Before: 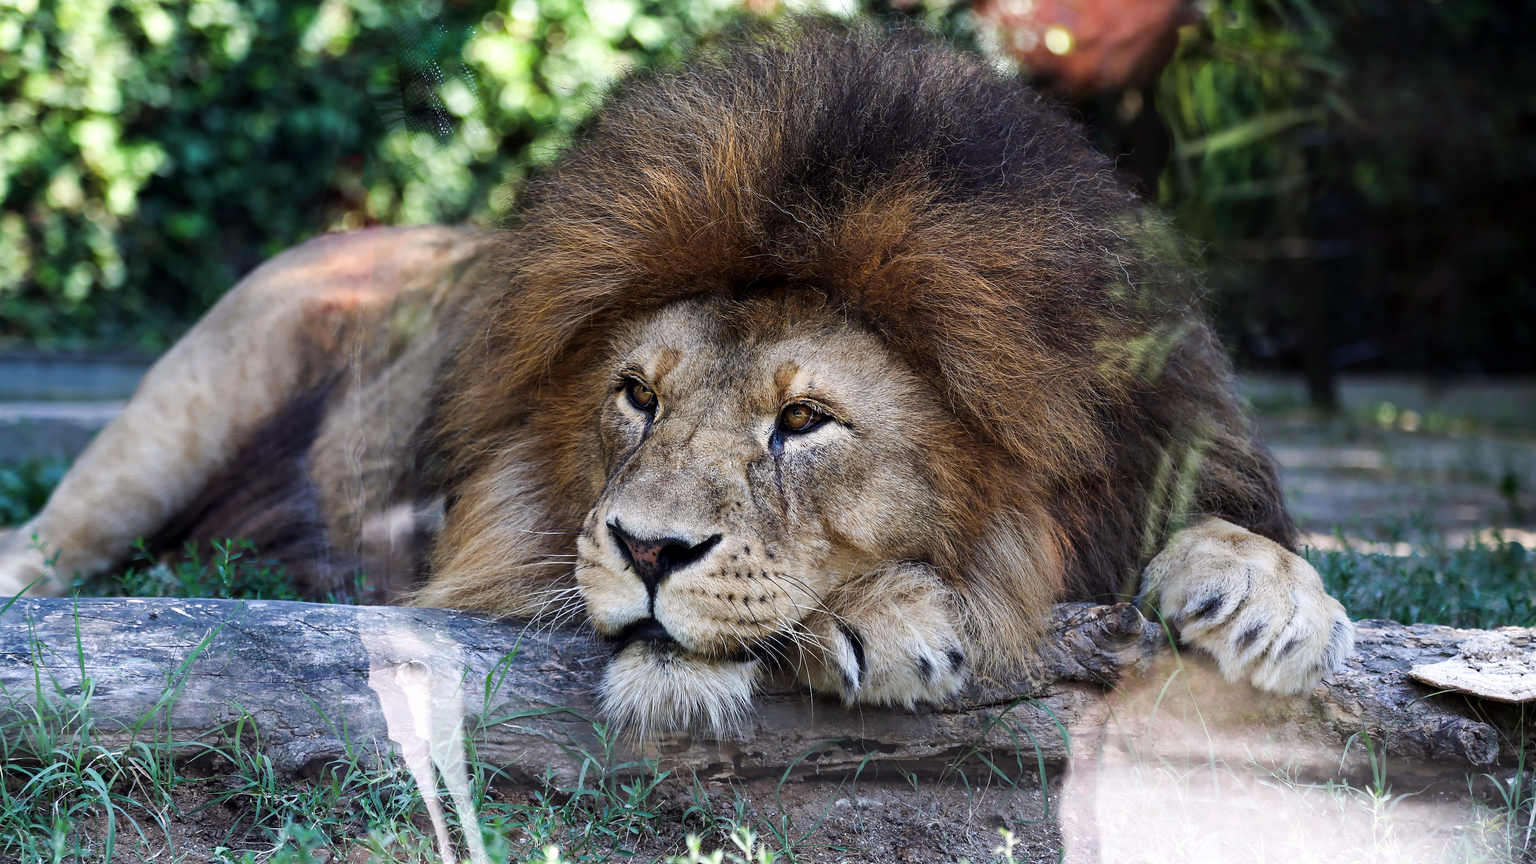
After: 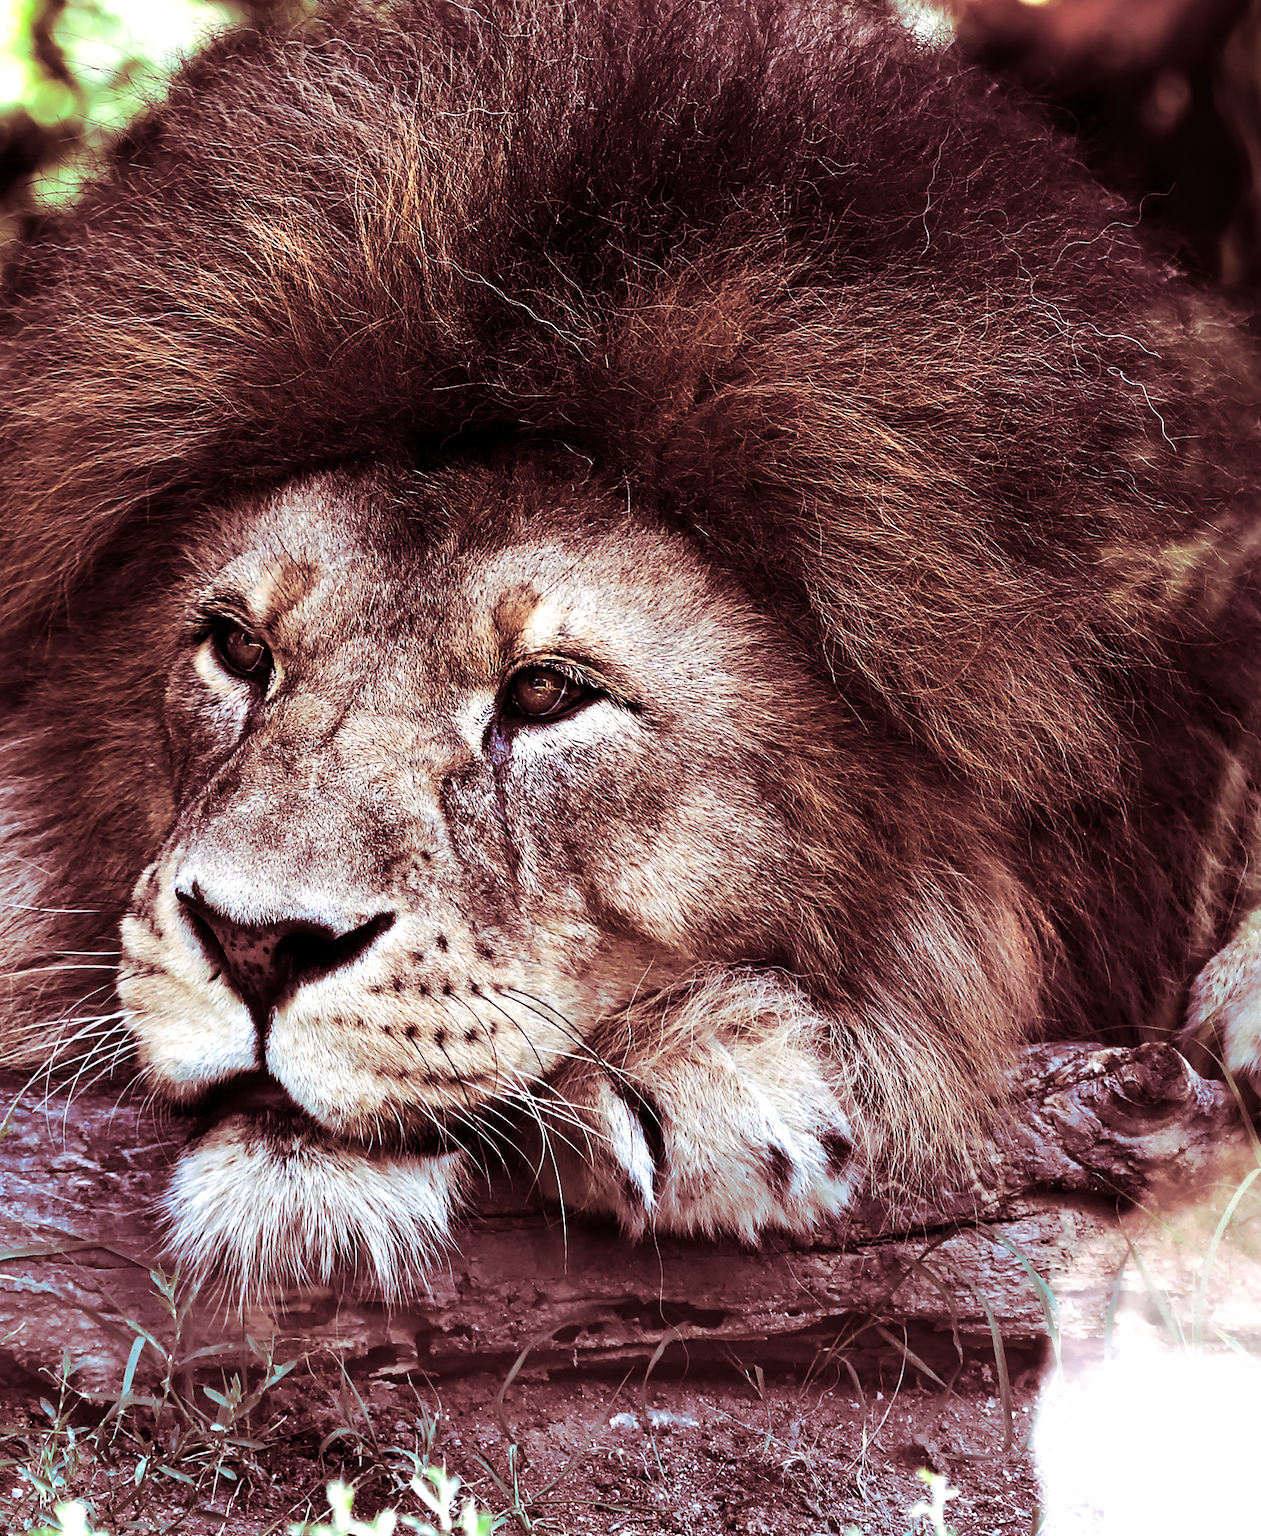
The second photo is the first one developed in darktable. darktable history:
tone equalizer: -8 EV -0.75 EV, -7 EV -0.7 EV, -6 EV -0.6 EV, -5 EV -0.4 EV, -3 EV 0.4 EV, -2 EV 0.6 EV, -1 EV 0.7 EV, +0 EV 0.75 EV, edges refinement/feathering 500, mask exposure compensation -1.57 EV, preserve details no
split-toning: highlights › saturation 0, balance -61.83
crop: left 33.452%, top 6.025%, right 23.155%
